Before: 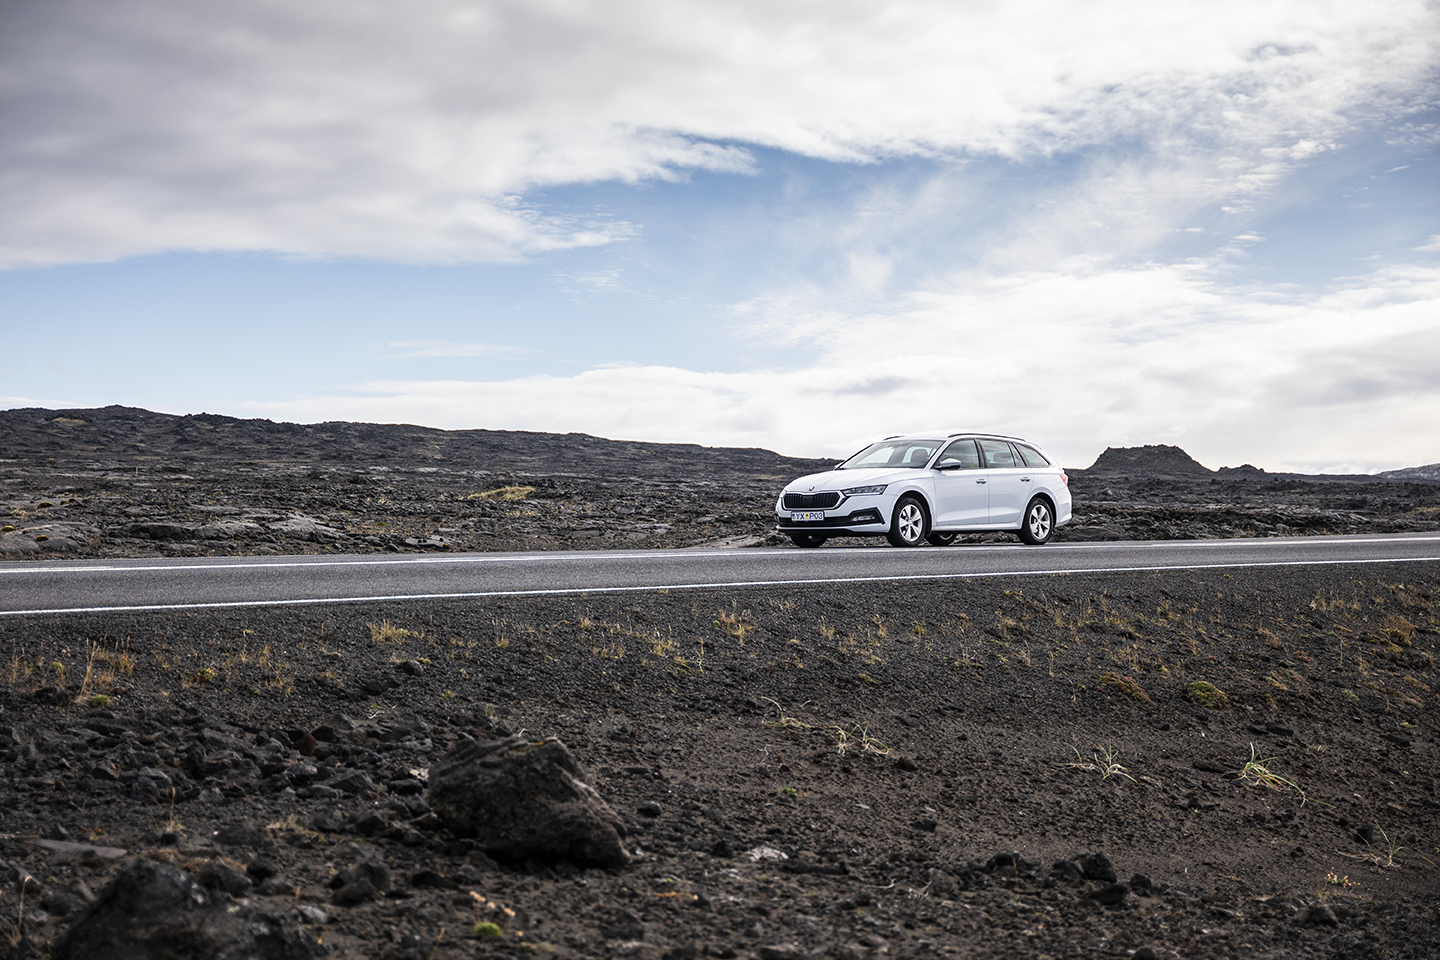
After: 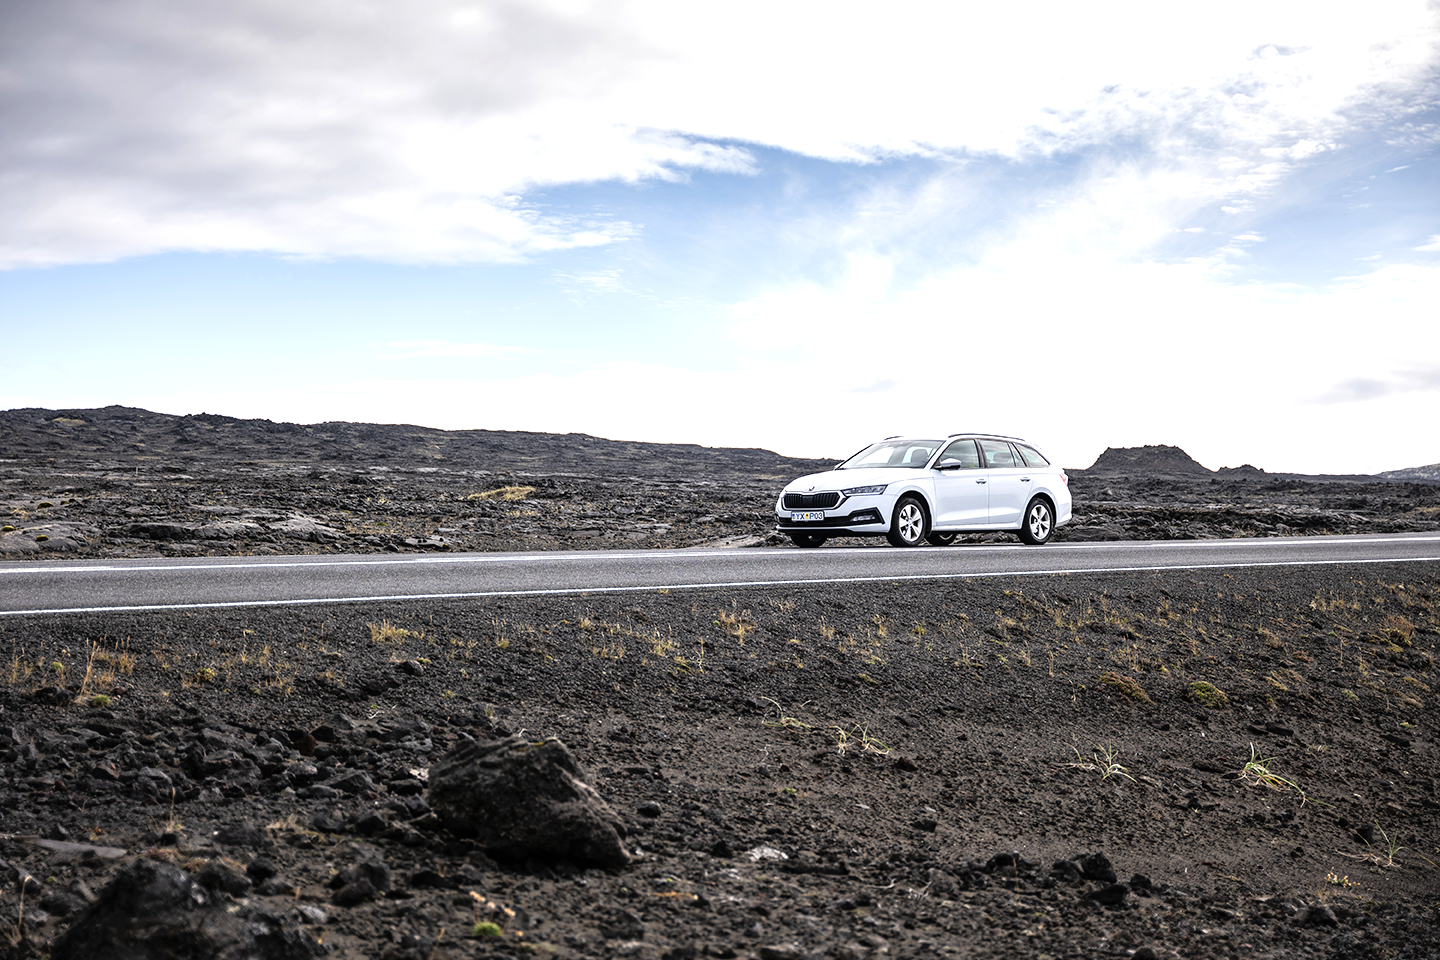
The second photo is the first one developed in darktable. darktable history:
exposure: black level correction 0, exposure 0.5 EV, compensate highlight preservation false
rgb curve: curves: ch0 [(0, 0) (0.136, 0.078) (0.262, 0.245) (0.414, 0.42) (1, 1)], compensate middle gray true, preserve colors basic power
